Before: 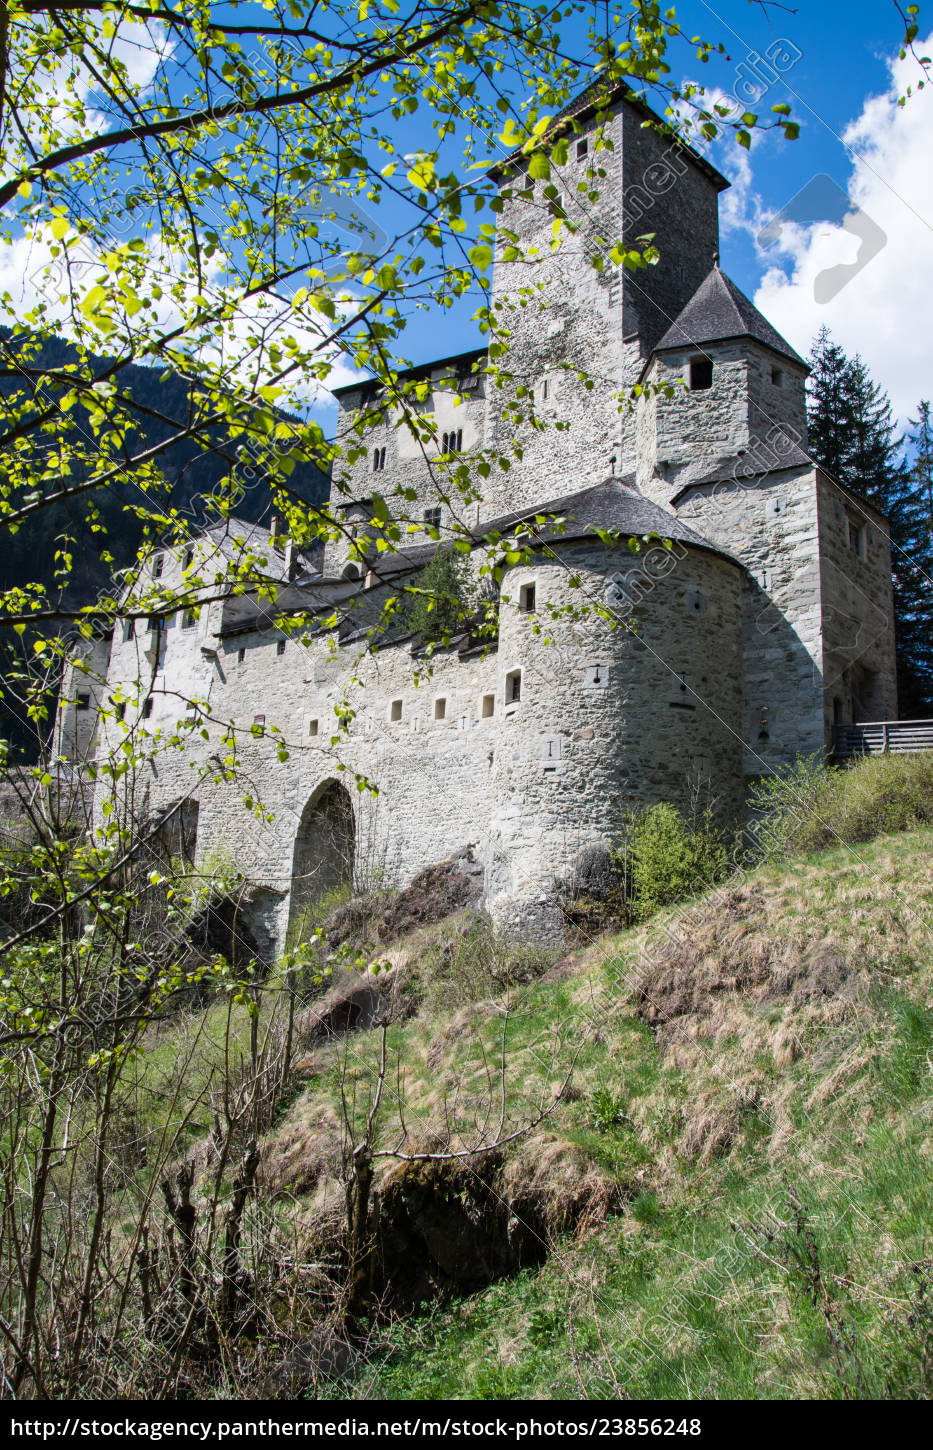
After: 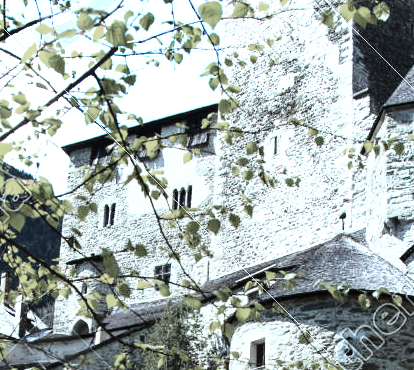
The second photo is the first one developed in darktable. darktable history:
base curve: curves: ch0 [(0, 0) (0.028, 0.03) (0.121, 0.232) (0.46, 0.748) (0.859, 0.968) (1, 1)]
crop: left 28.961%, top 16.831%, right 26.657%, bottom 57.617%
shadows and highlights: shadows 31.15, highlights 1.35, soften with gaussian
color correction: highlights a* -10.18, highlights b* -10.44
color zones: curves: ch0 [(0, 0.613) (0.01, 0.613) (0.245, 0.448) (0.498, 0.529) (0.642, 0.665) (0.879, 0.777) (0.99, 0.613)]; ch1 [(0, 0.272) (0.219, 0.127) (0.724, 0.346)]
